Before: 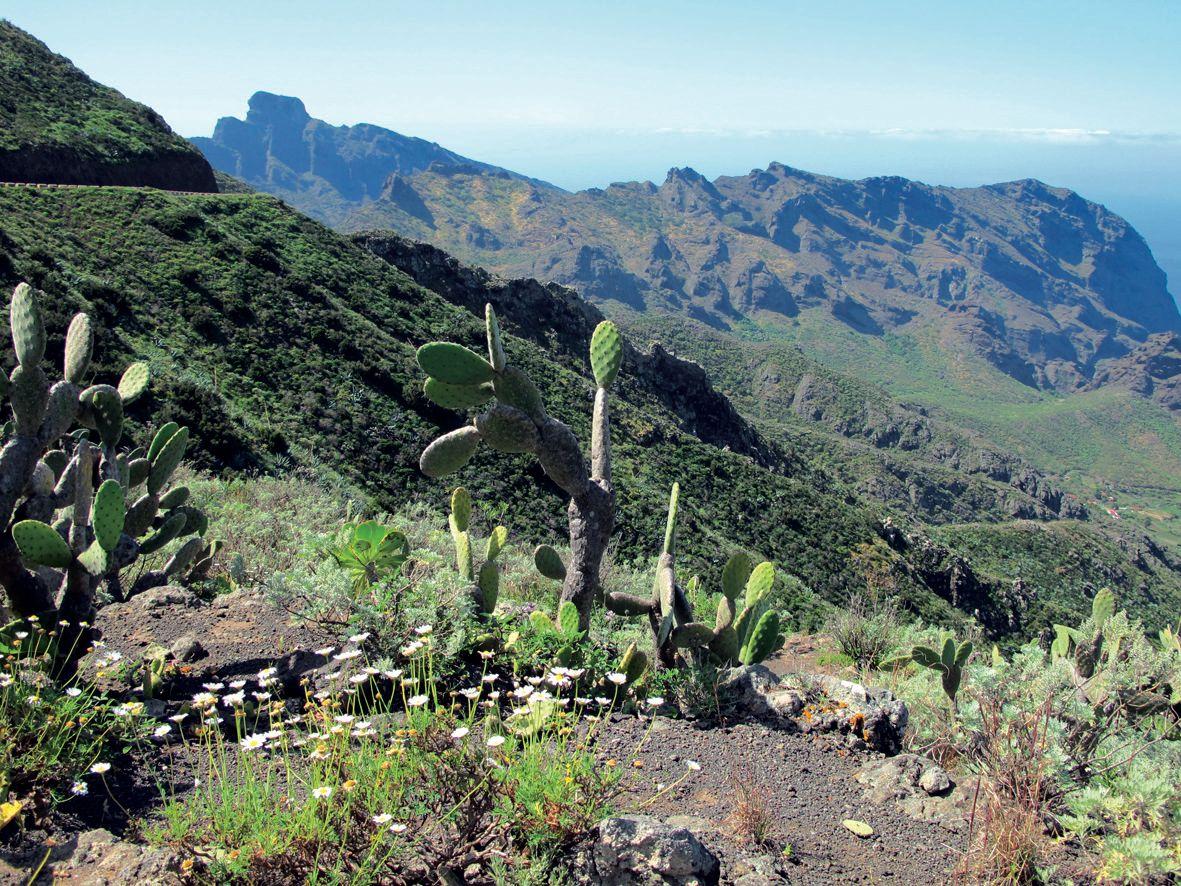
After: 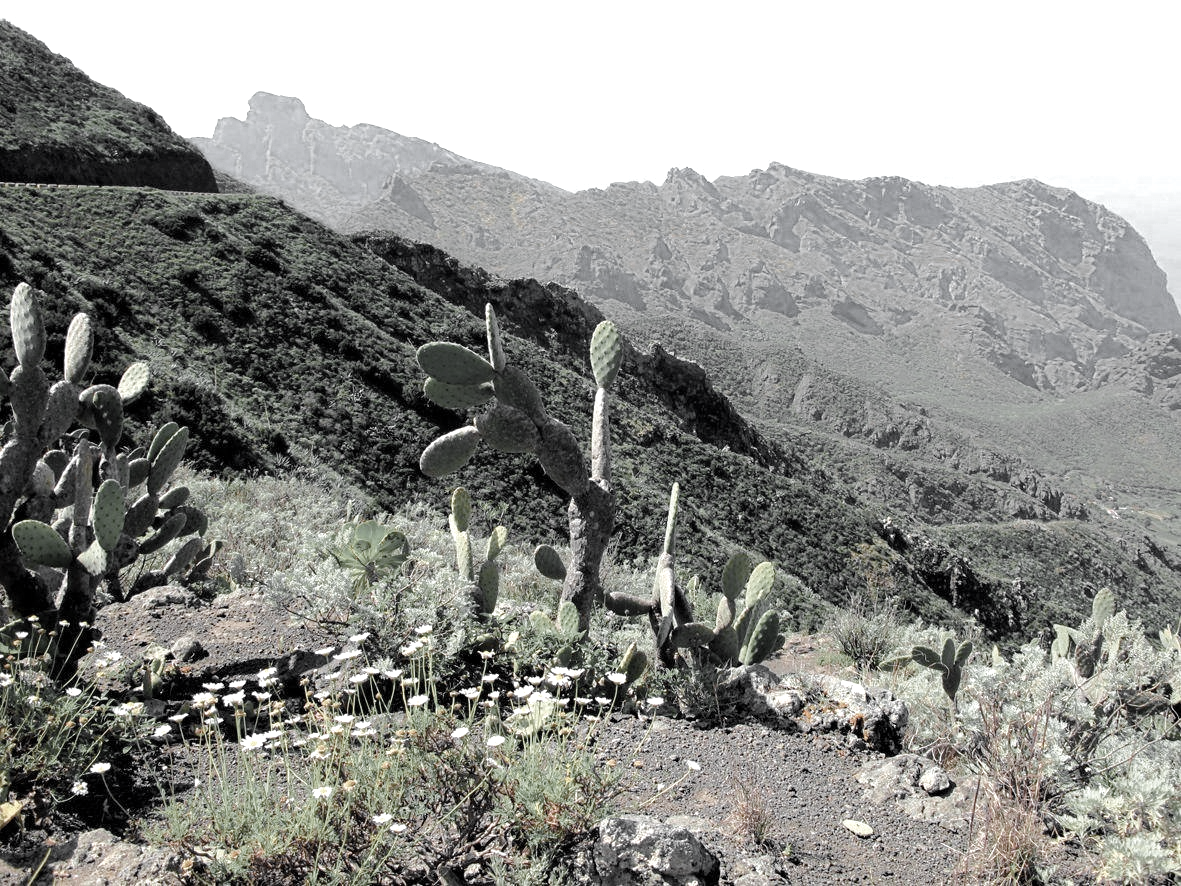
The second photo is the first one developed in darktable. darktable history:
color zones: curves: ch0 [(0, 0.613) (0.01, 0.613) (0.245, 0.448) (0.498, 0.529) (0.642, 0.665) (0.879, 0.777) (0.99, 0.613)]; ch1 [(0, 0.035) (0.121, 0.189) (0.259, 0.197) (0.415, 0.061) (0.589, 0.022) (0.732, 0.022) (0.857, 0.026) (0.991, 0.053)]
color balance rgb: perceptual saturation grading › global saturation 20%, perceptual saturation grading › highlights -50%, perceptual saturation grading › shadows 30%, perceptual brilliance grading › global brilliance 10%, perceptual brilliance grading › shadows 15%
